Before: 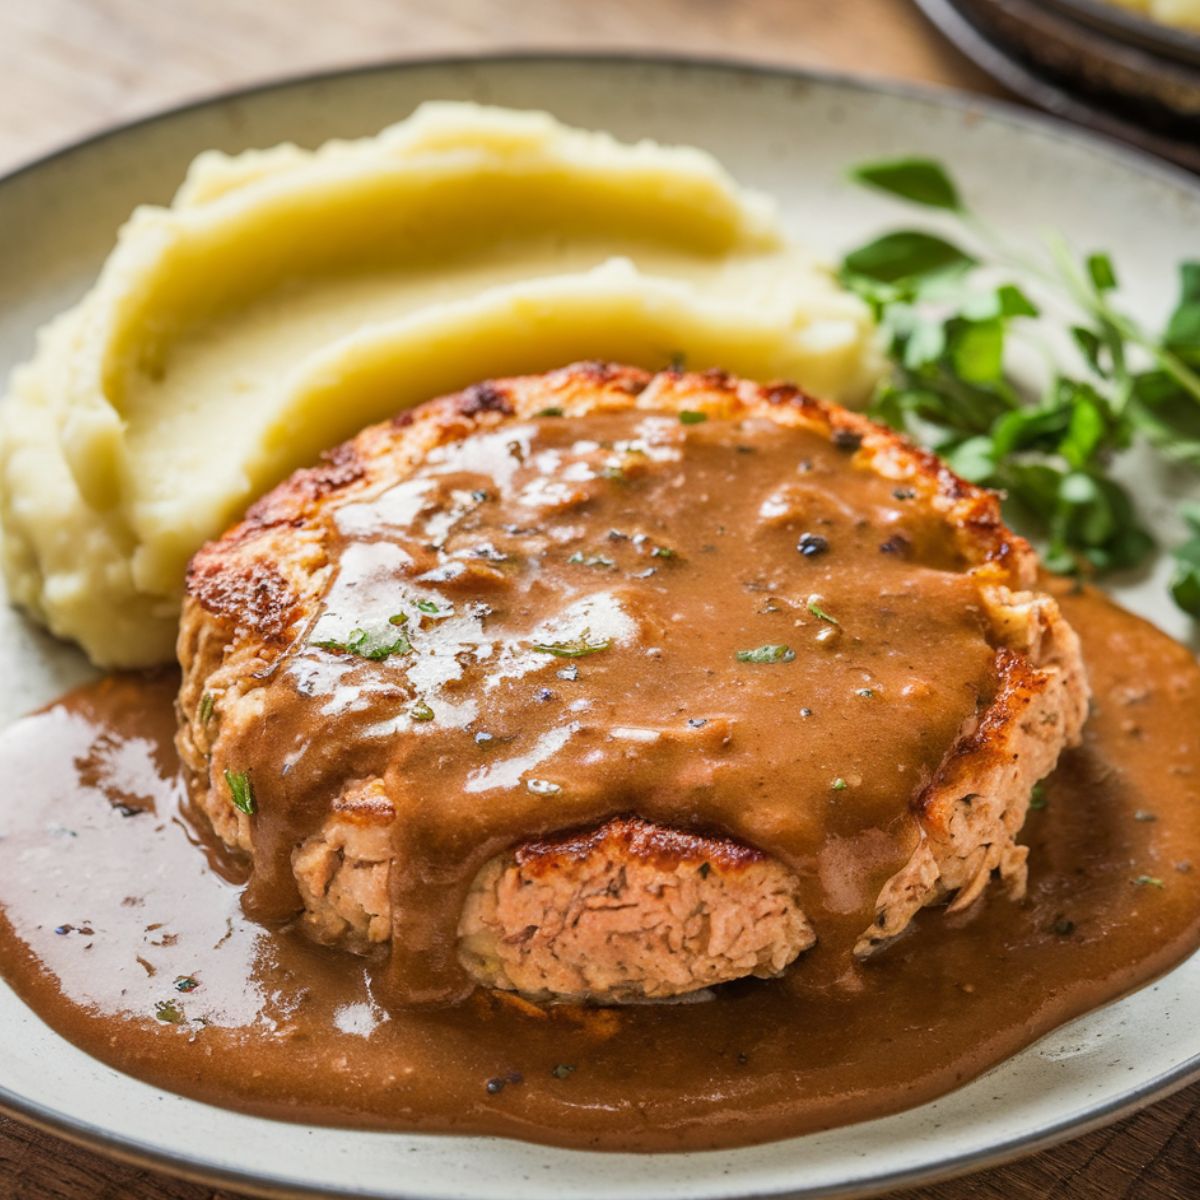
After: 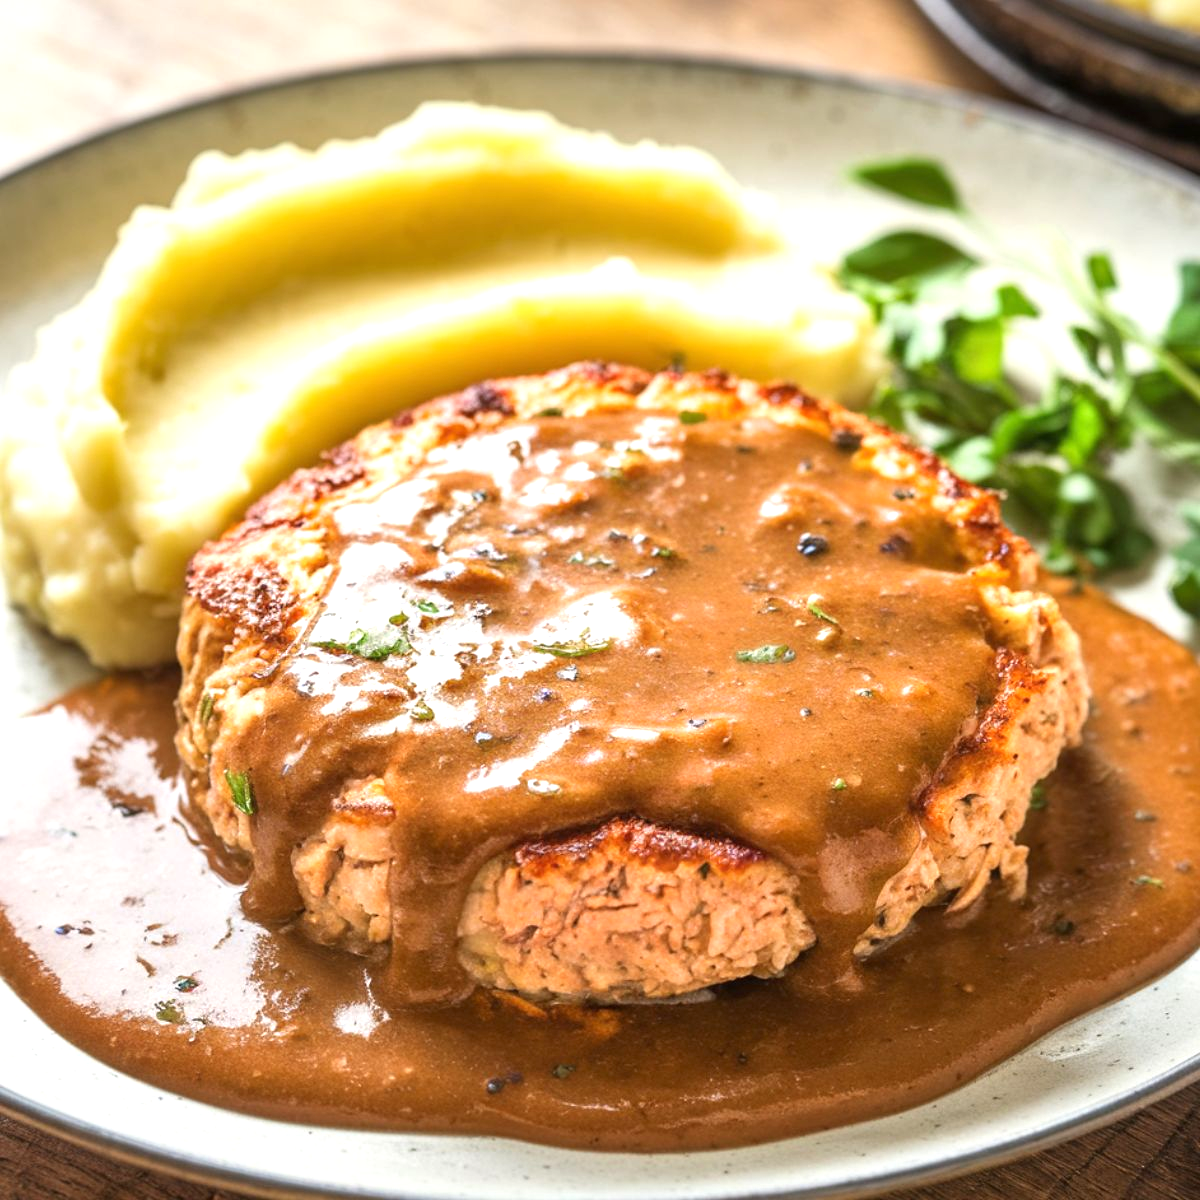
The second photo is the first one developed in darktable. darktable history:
exposure: black level correction 0, exposure 0.688 EV, compensate exposure bias true, compensate highlight preservation false
